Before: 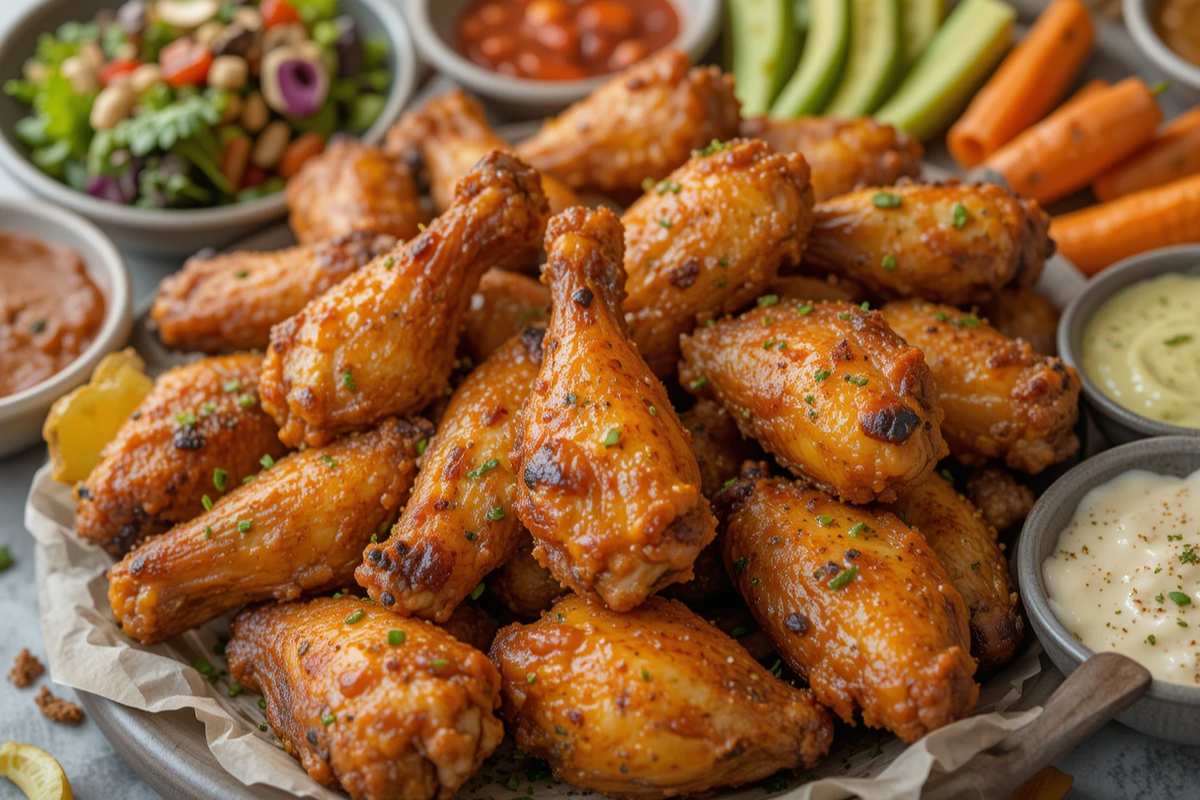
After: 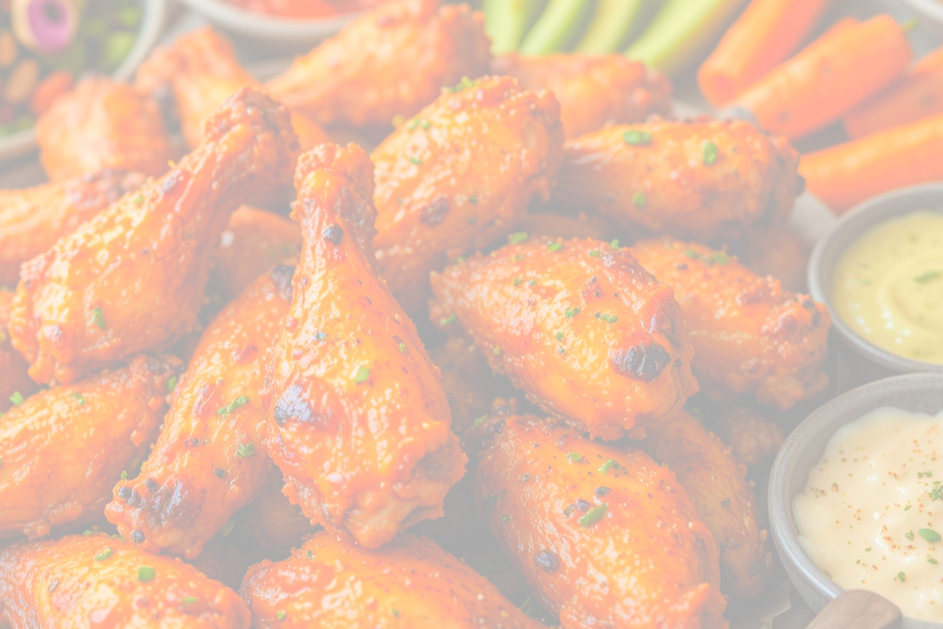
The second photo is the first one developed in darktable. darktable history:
crop and rotate: left 20.906%, top 7.877%, right 0.485%, bottom 13.492%
exposure: black level correction -0.087, compensate highlight preservation false
contrast brightness saturation: brightness 0.996
